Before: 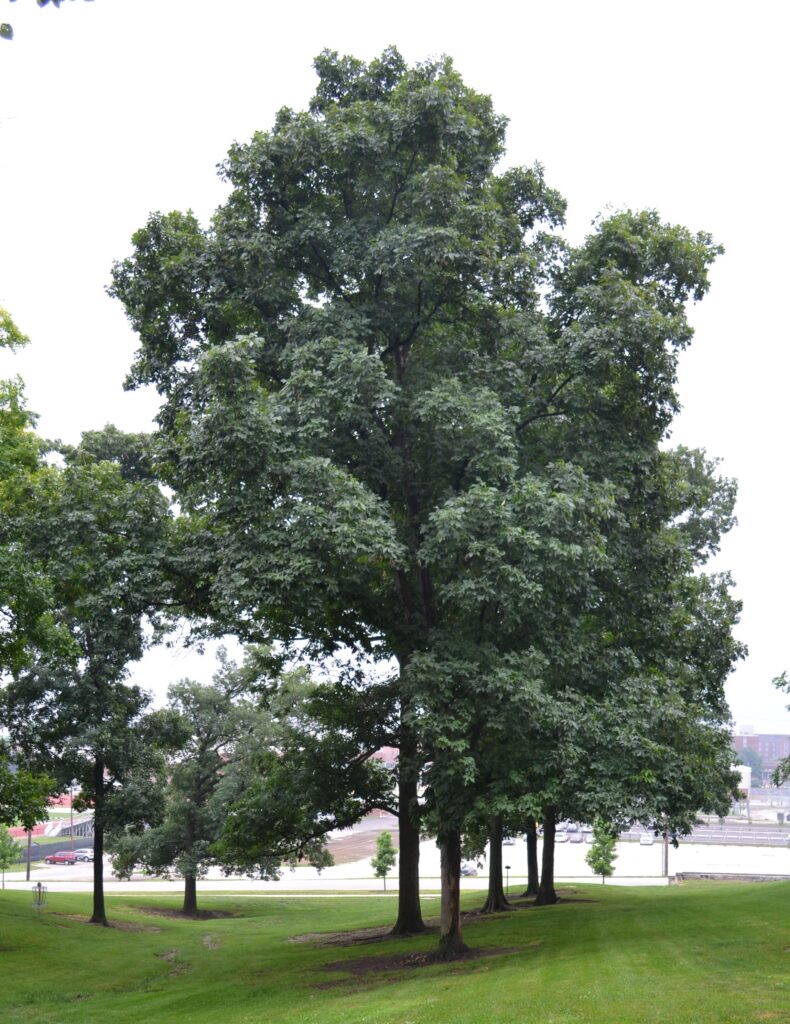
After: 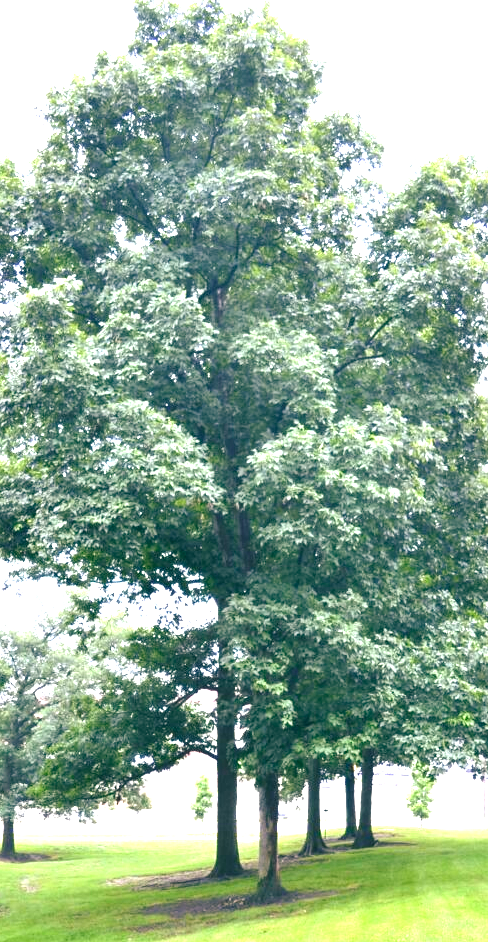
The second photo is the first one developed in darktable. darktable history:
exposure: exposure 2.04 EV, compensate highlight preservation false
color balance rgb: shadows lift › luminance -28.413%, shadows lift › chroma 10.139%, shadows lift › hue 230.74°, power › hue 328.82°, global offset › luminance 0.479%, global offset › hue 60.01°, perceptual saturation grading › global saturation 1.812%, perceptual saturation grading › highlights -1.216%, perceptual saturation grading › mid-tones 3.973%, perceptual saturation grading › shadows 7.401%
crop and rotate: left 23.127%, top 5.645%, right 14.981%, bottom 2.293%
